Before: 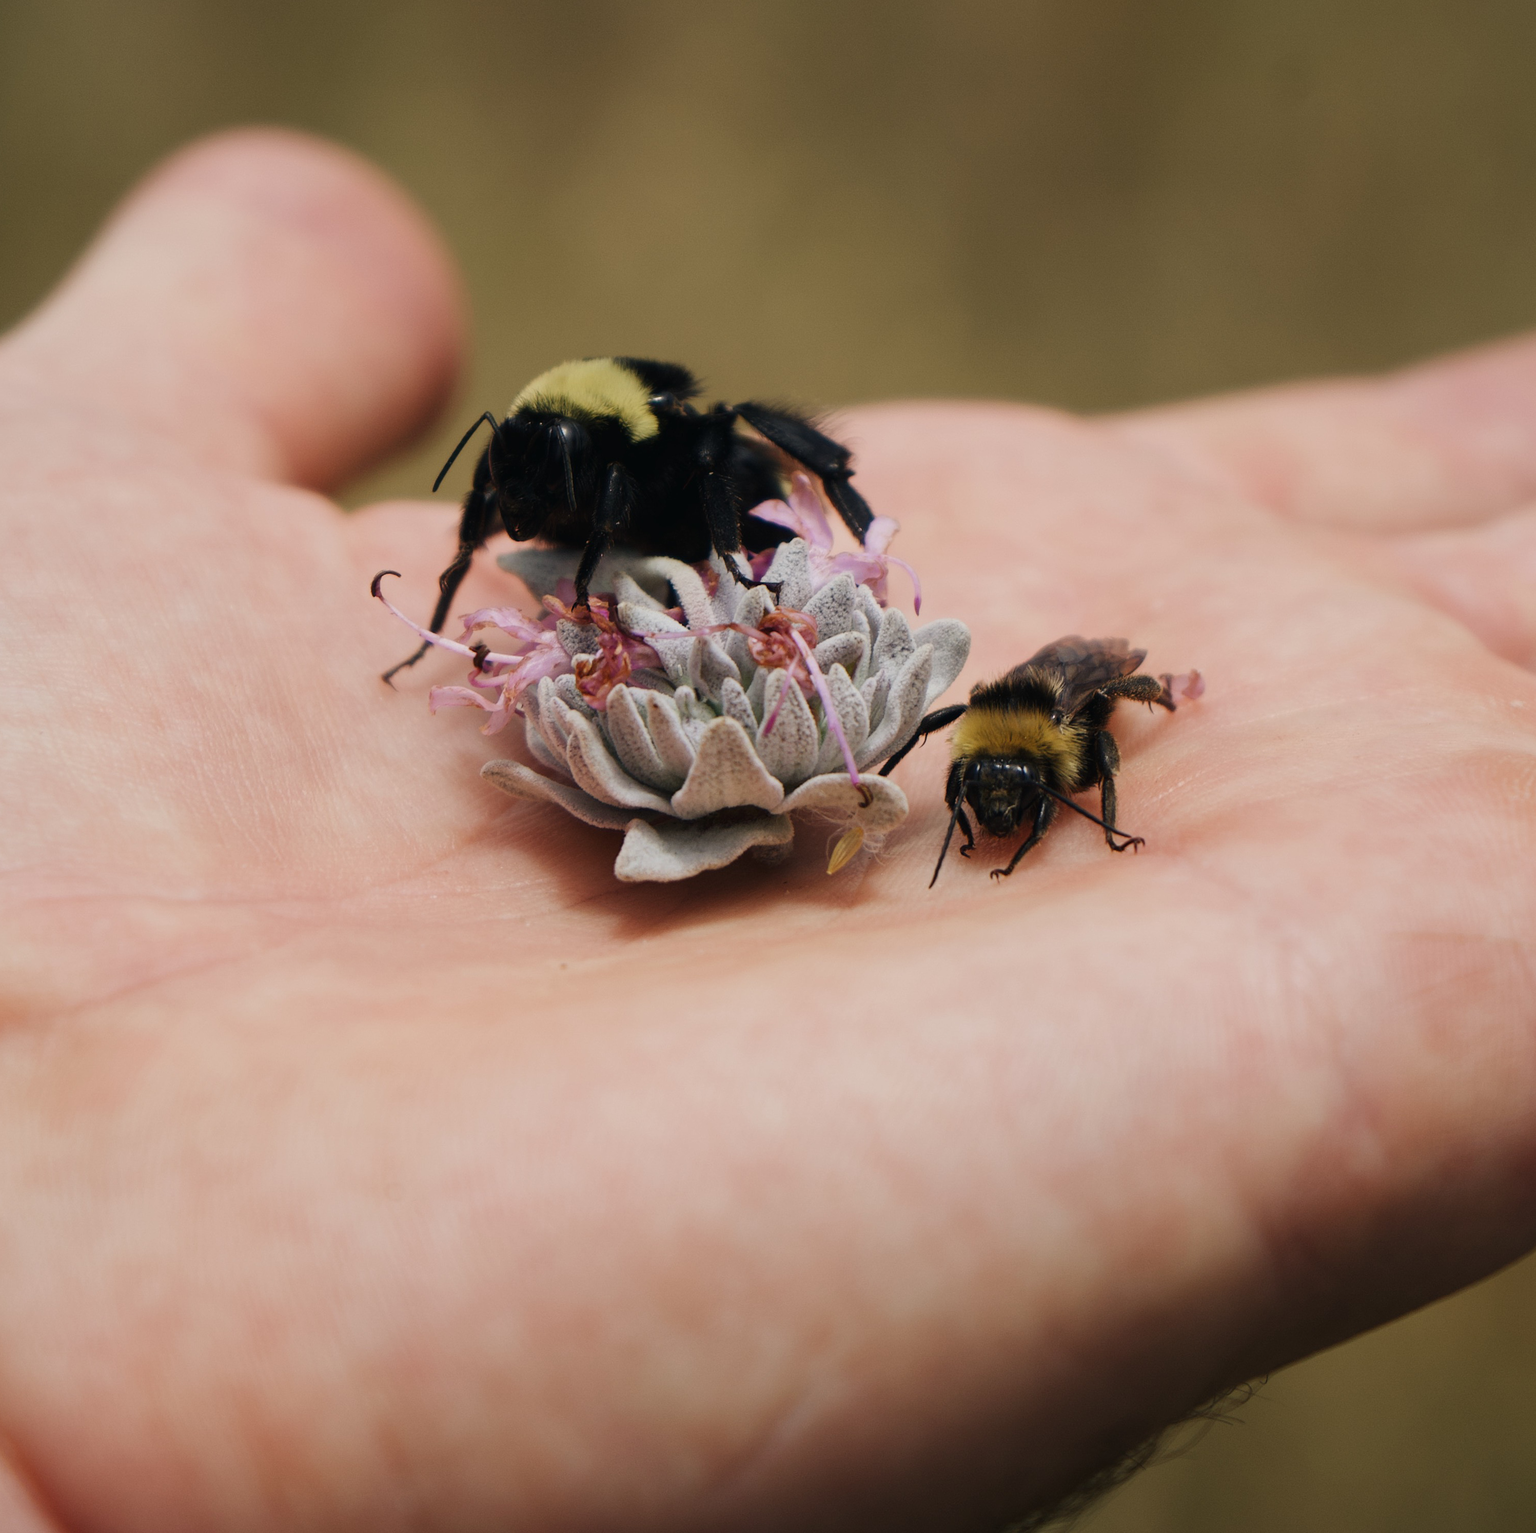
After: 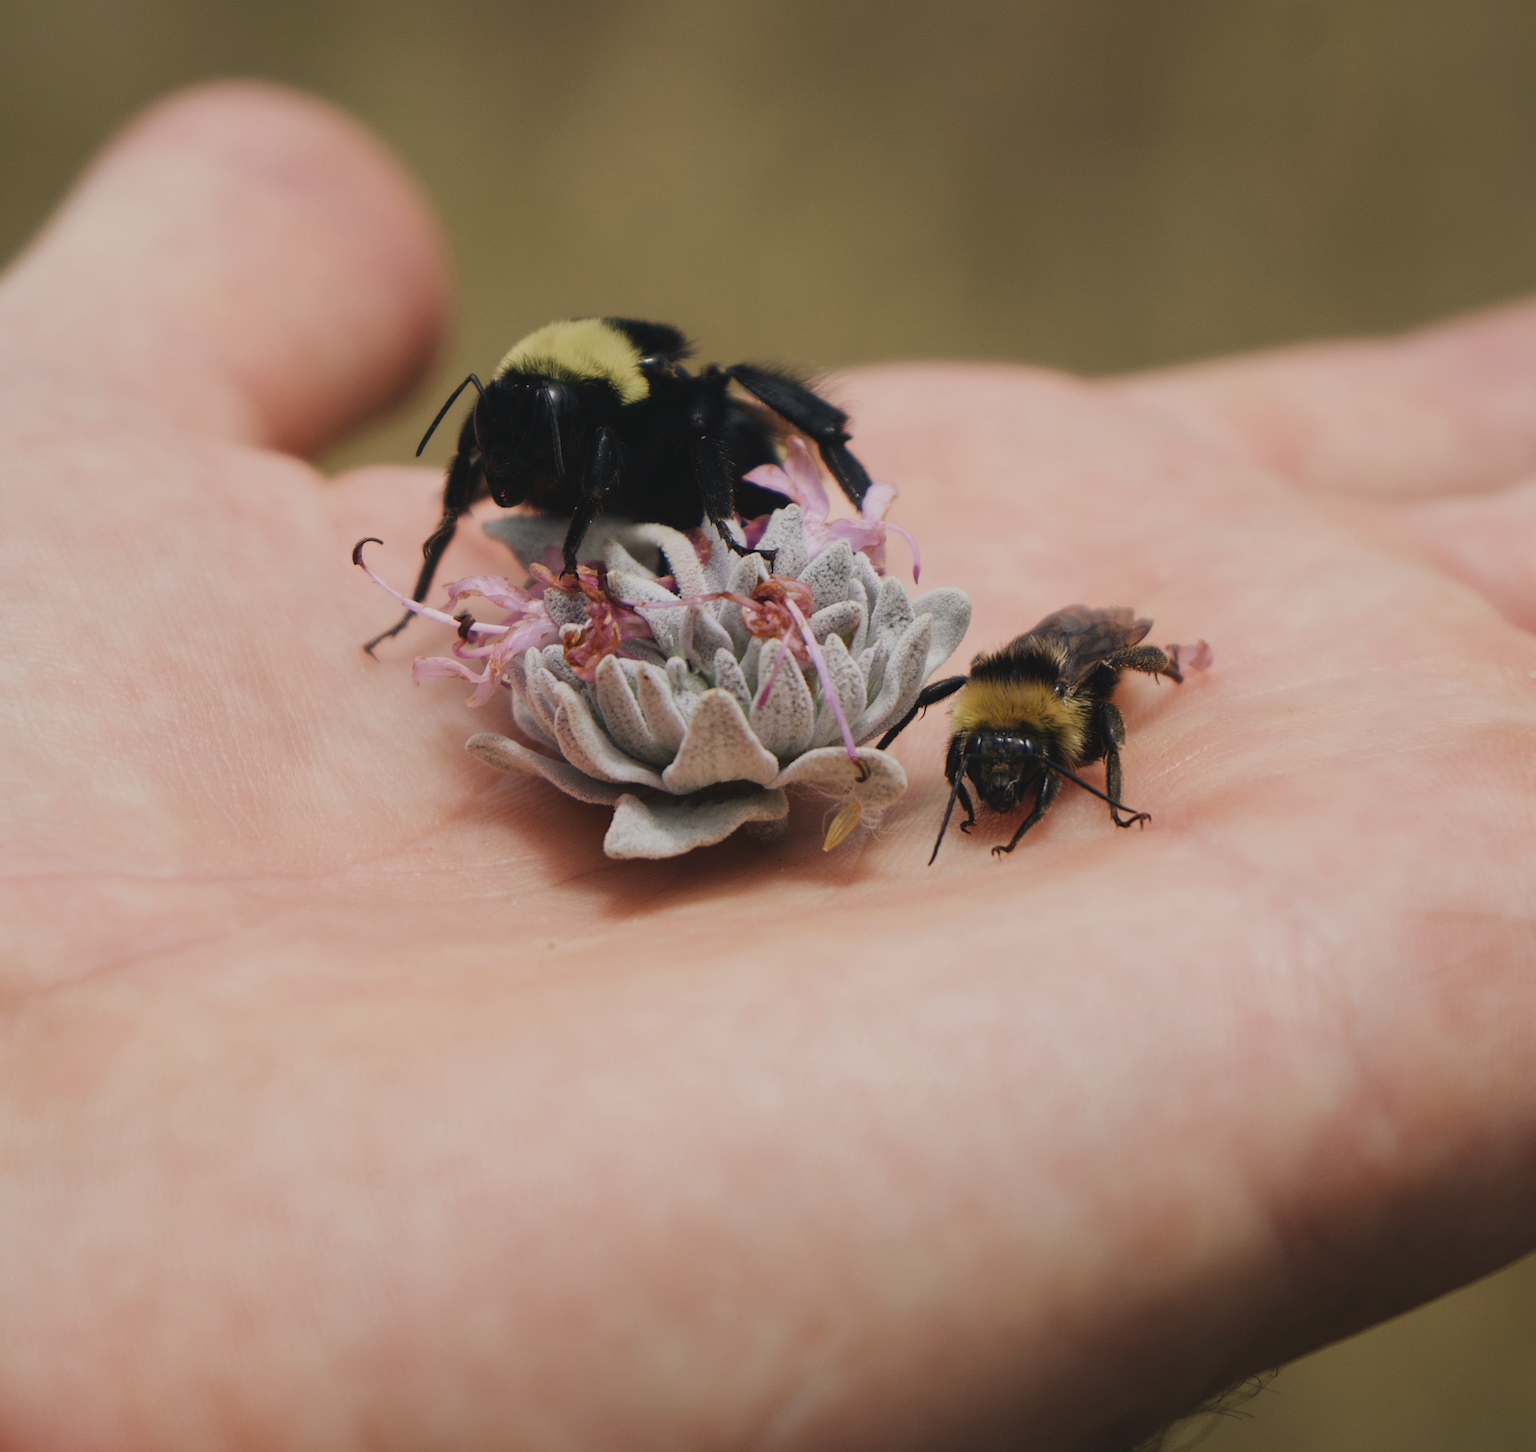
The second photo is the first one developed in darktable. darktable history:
contrast brightness saturation: contrast -0.1, saturation -0.1
crop: left 1.964%, top 3.251%, right 1.122%, bottom 4.933%
